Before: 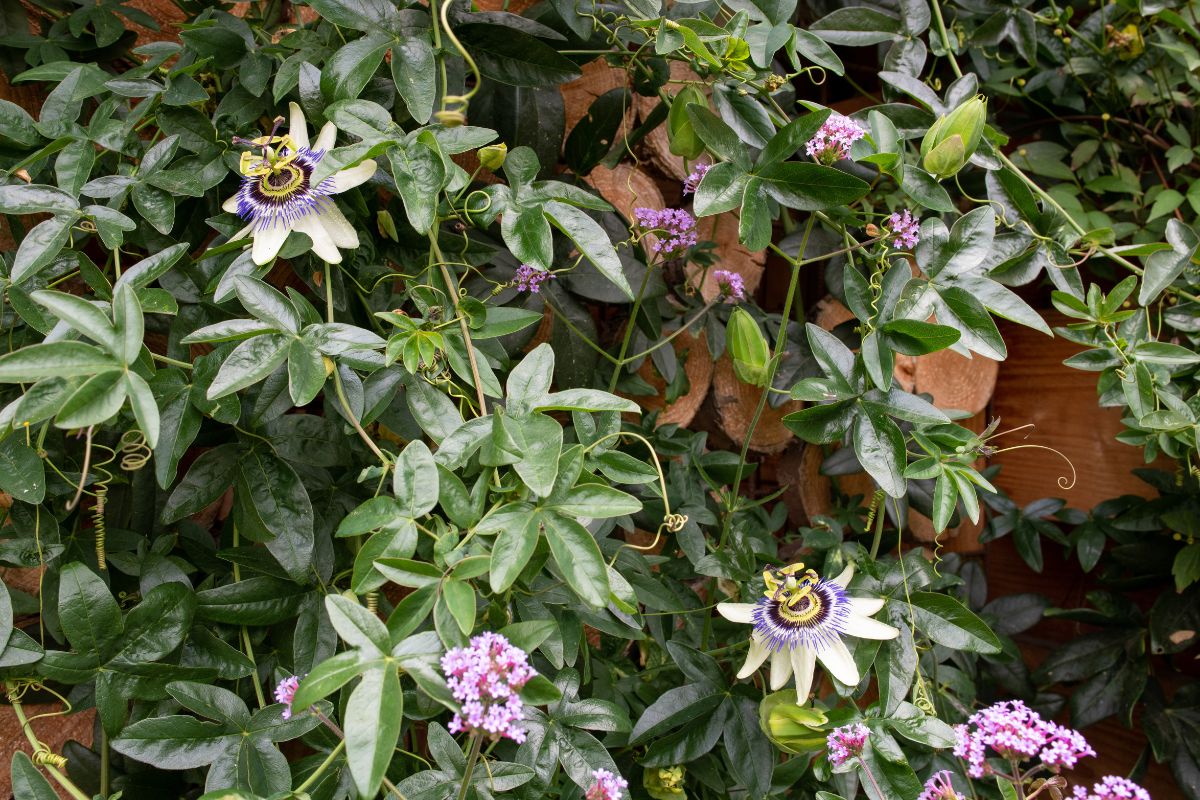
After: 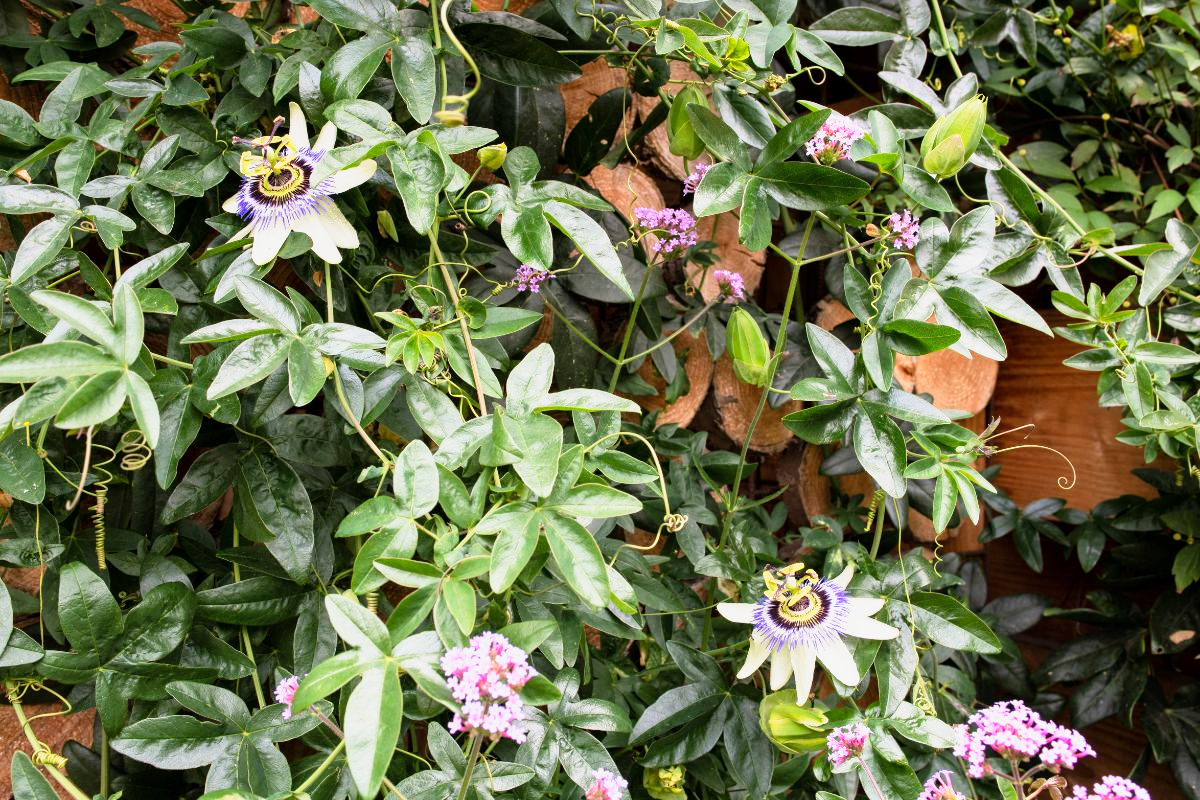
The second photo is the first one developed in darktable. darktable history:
base curve: curves: ch0 [(0, 0) (0.088, 0.125) (0.176, 0.251) (0.354, 0.501) (0.613, 0.749) (1, 0.877)], preserve colors none
tone curve: curves: ch0 [(0, 0) (0.004, 0.001) (0.133, 0.112) (0.325, 0.362) (0.832, 0.893) (1, 1)], color space Lab, linked channels, preserve colors none
